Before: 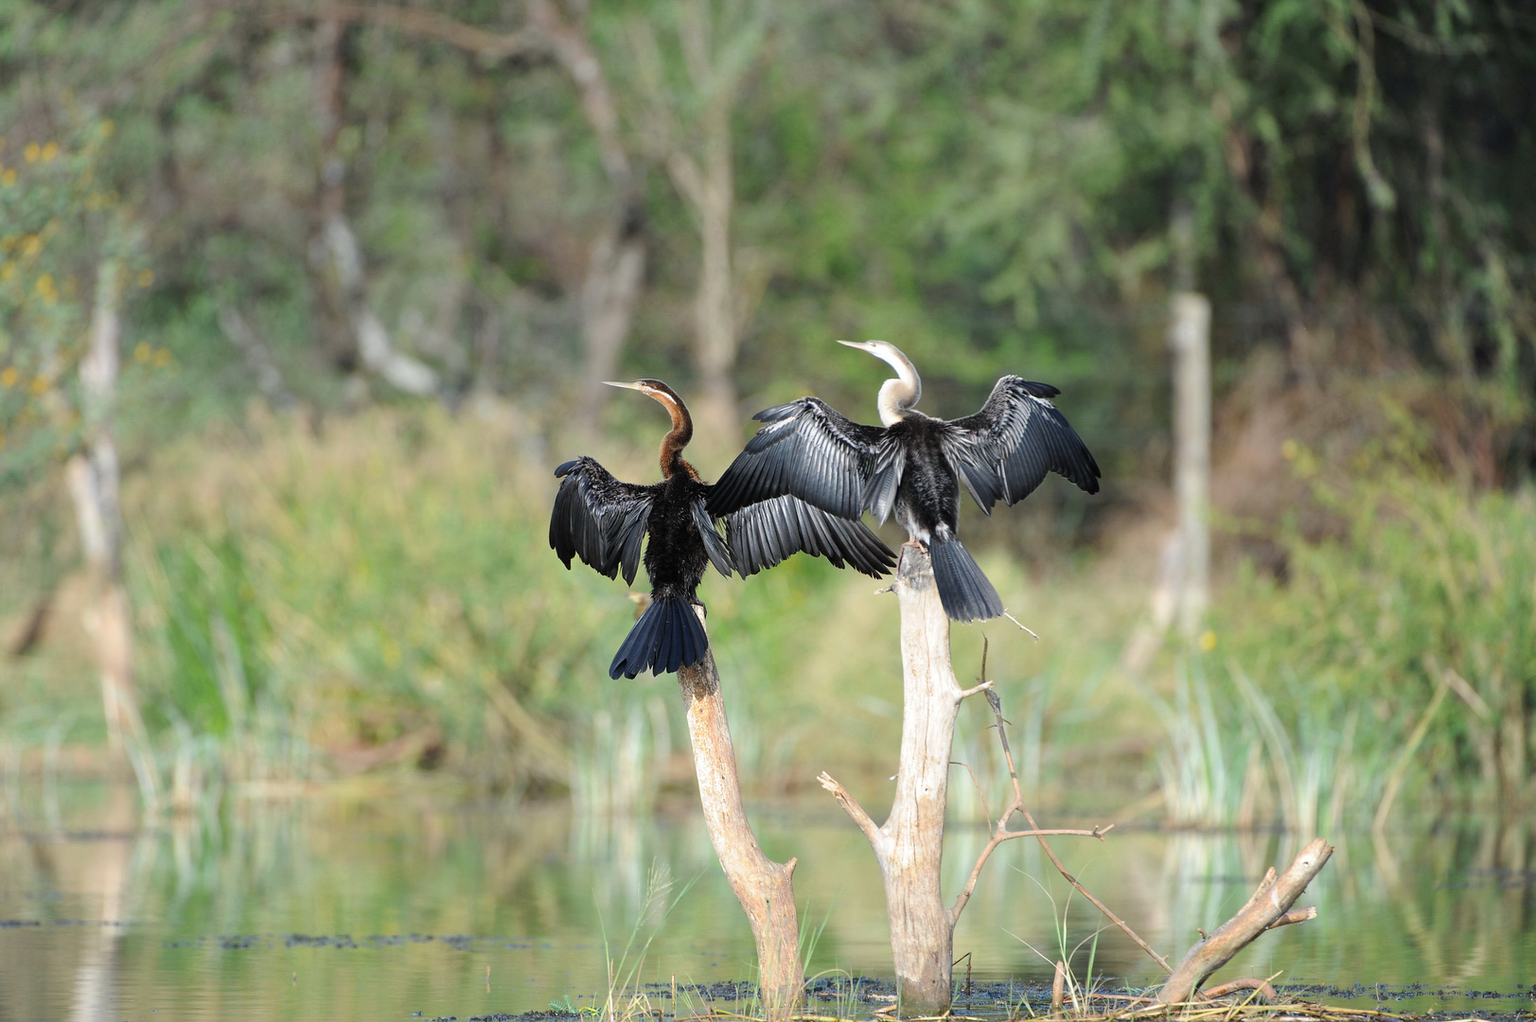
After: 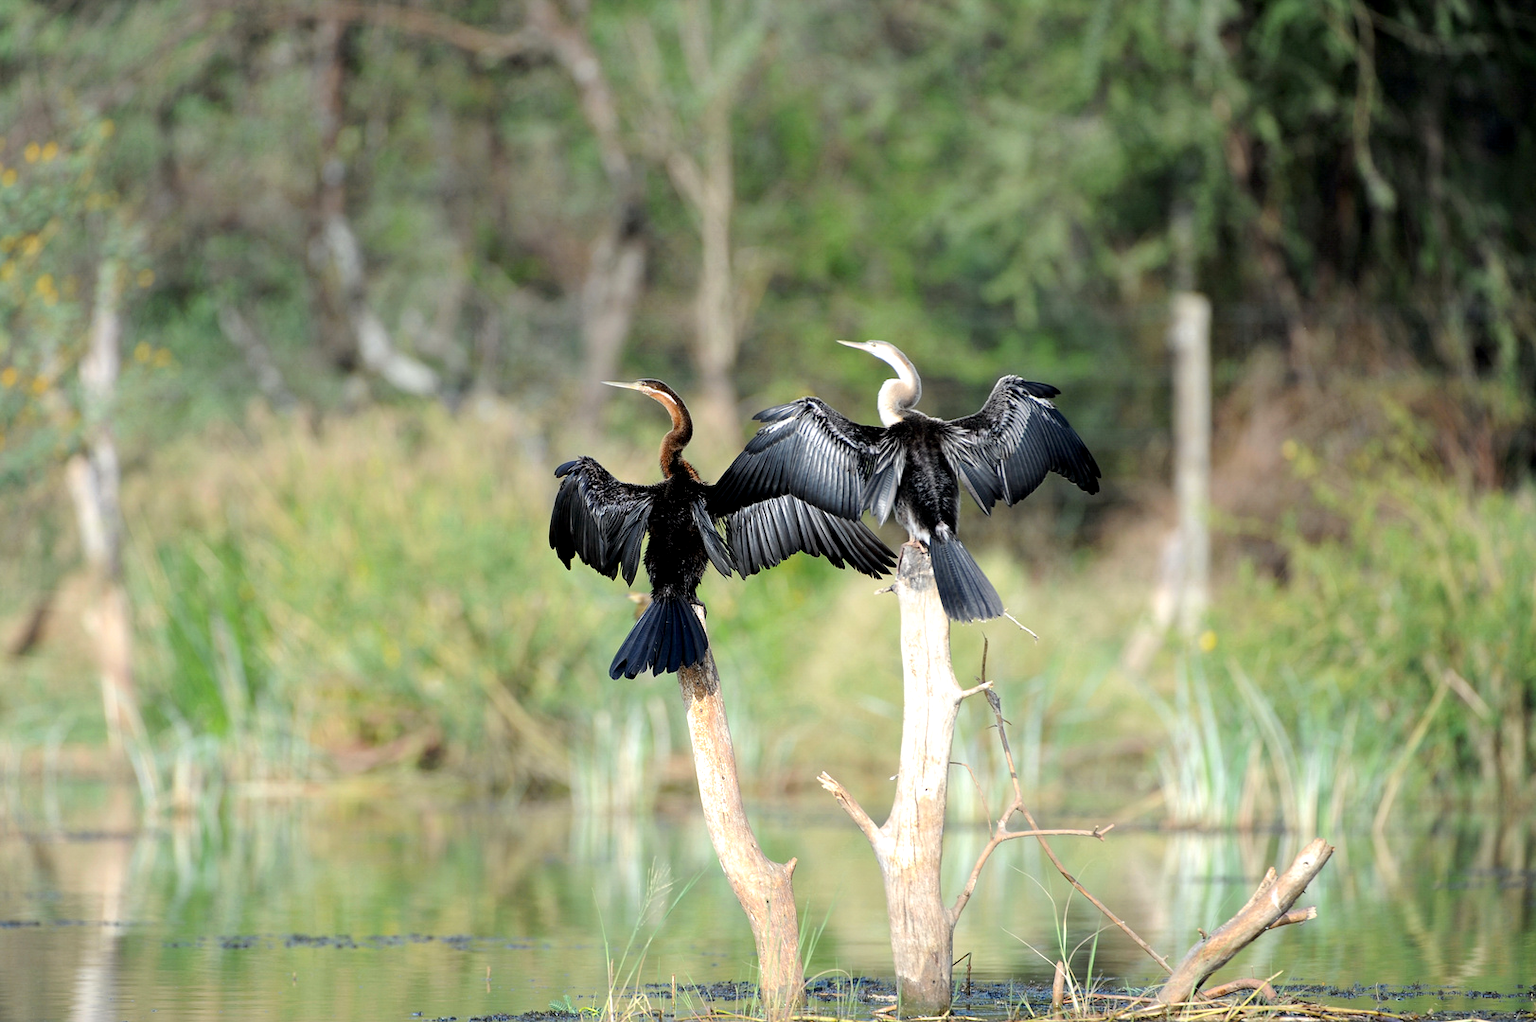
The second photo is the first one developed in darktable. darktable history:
tone equalizer: -8 EV -0.41 EV, -7 EV -0.422 EV, -6 EV -0.365 EV, -5 EV -0.249 EV, -3 EV 0.224 EV, -2 EV 0.355 EV, -1 EV 0.415 EV, +0 EV 0.432 EV, mask exposure compensation -0.505 EV
exposure: black level correction 0.009, exposure -0.16 EV, compensate exposure bias true, compensate highlight preservation false
